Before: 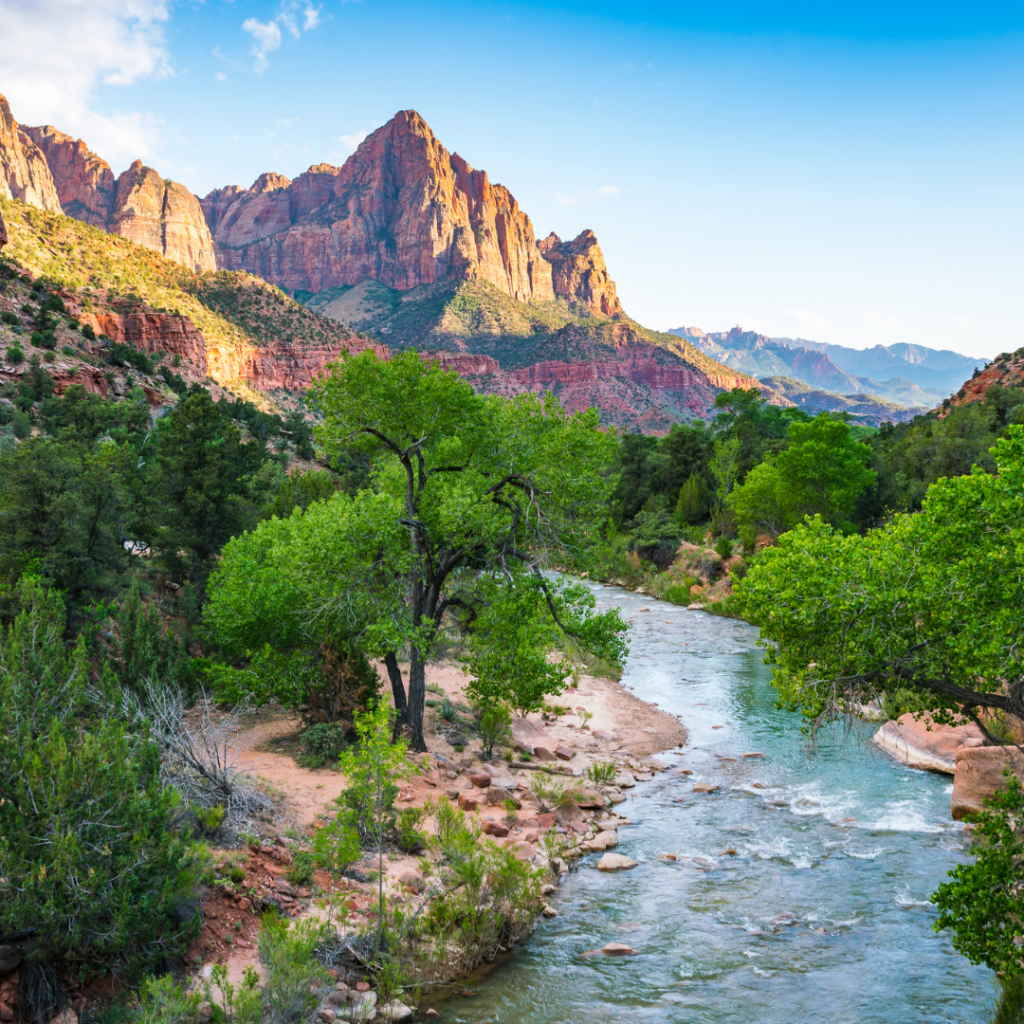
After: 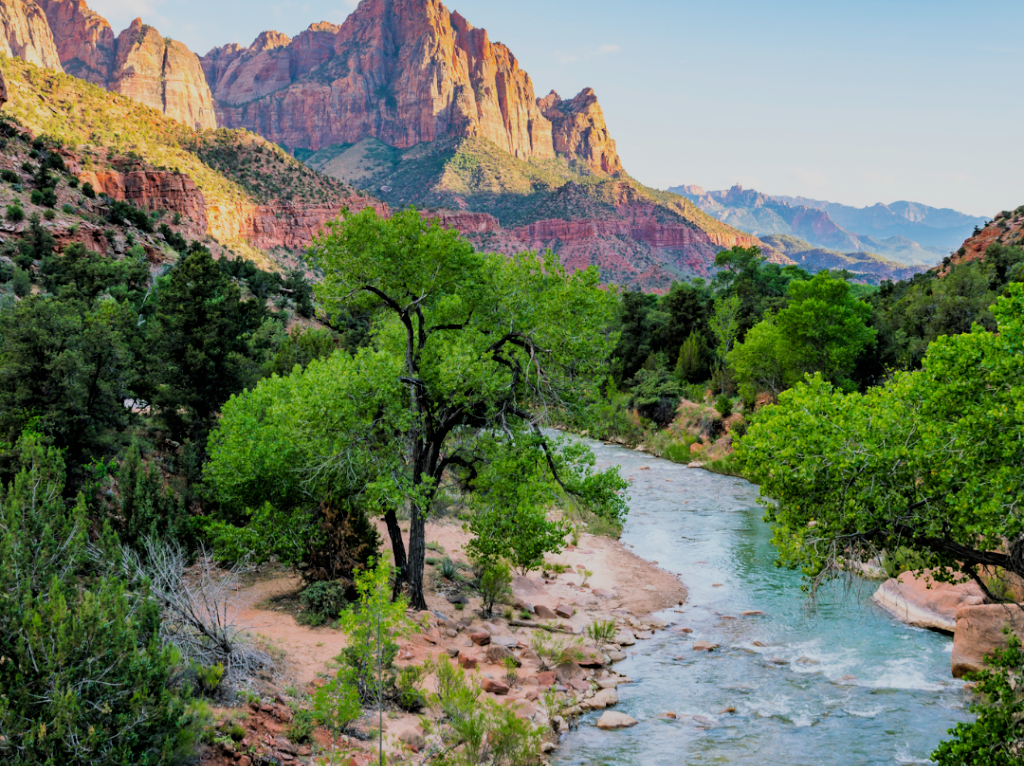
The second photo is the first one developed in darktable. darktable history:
filmic rgb: black relative exposure -4.77 EV, white relative exposure 4.02 EV, hardness 2.78, color science v6 (2022)
crop: top 13.888%, bottom 11.219%
